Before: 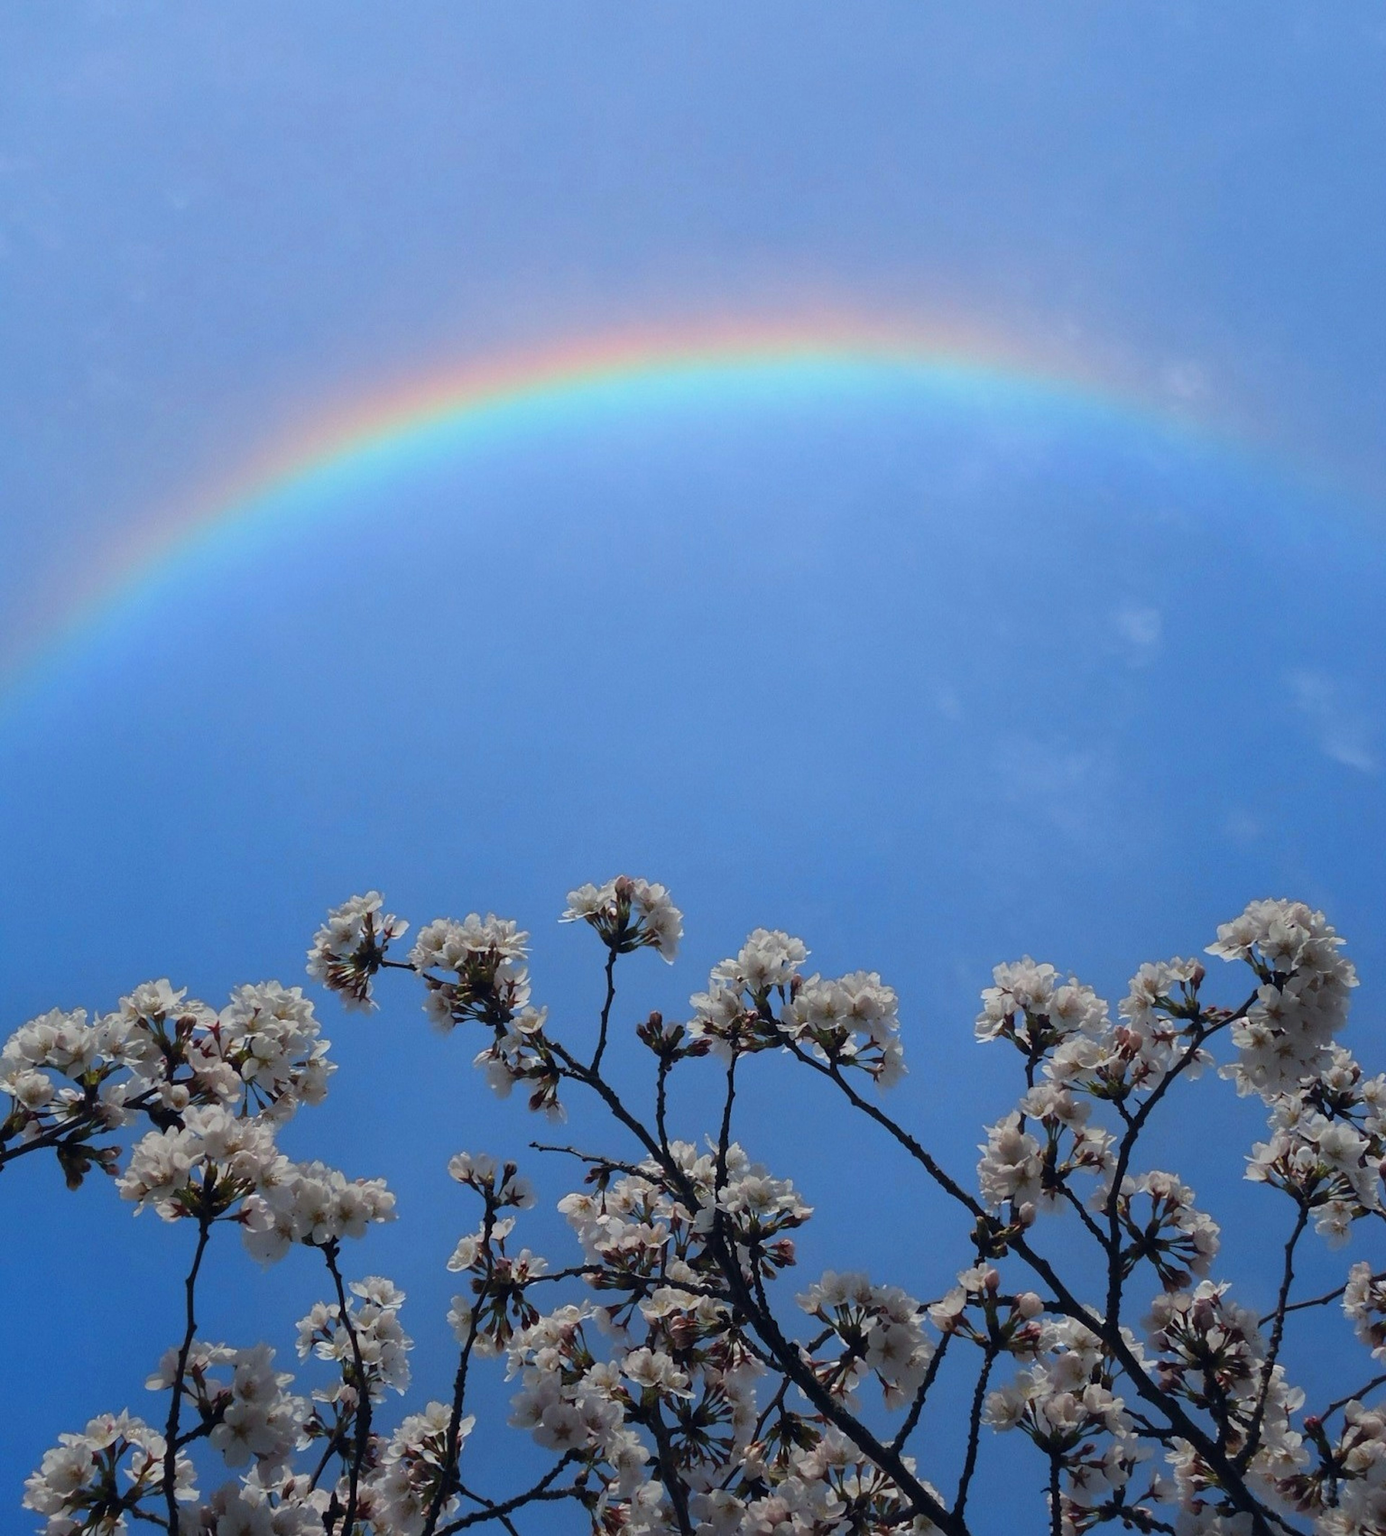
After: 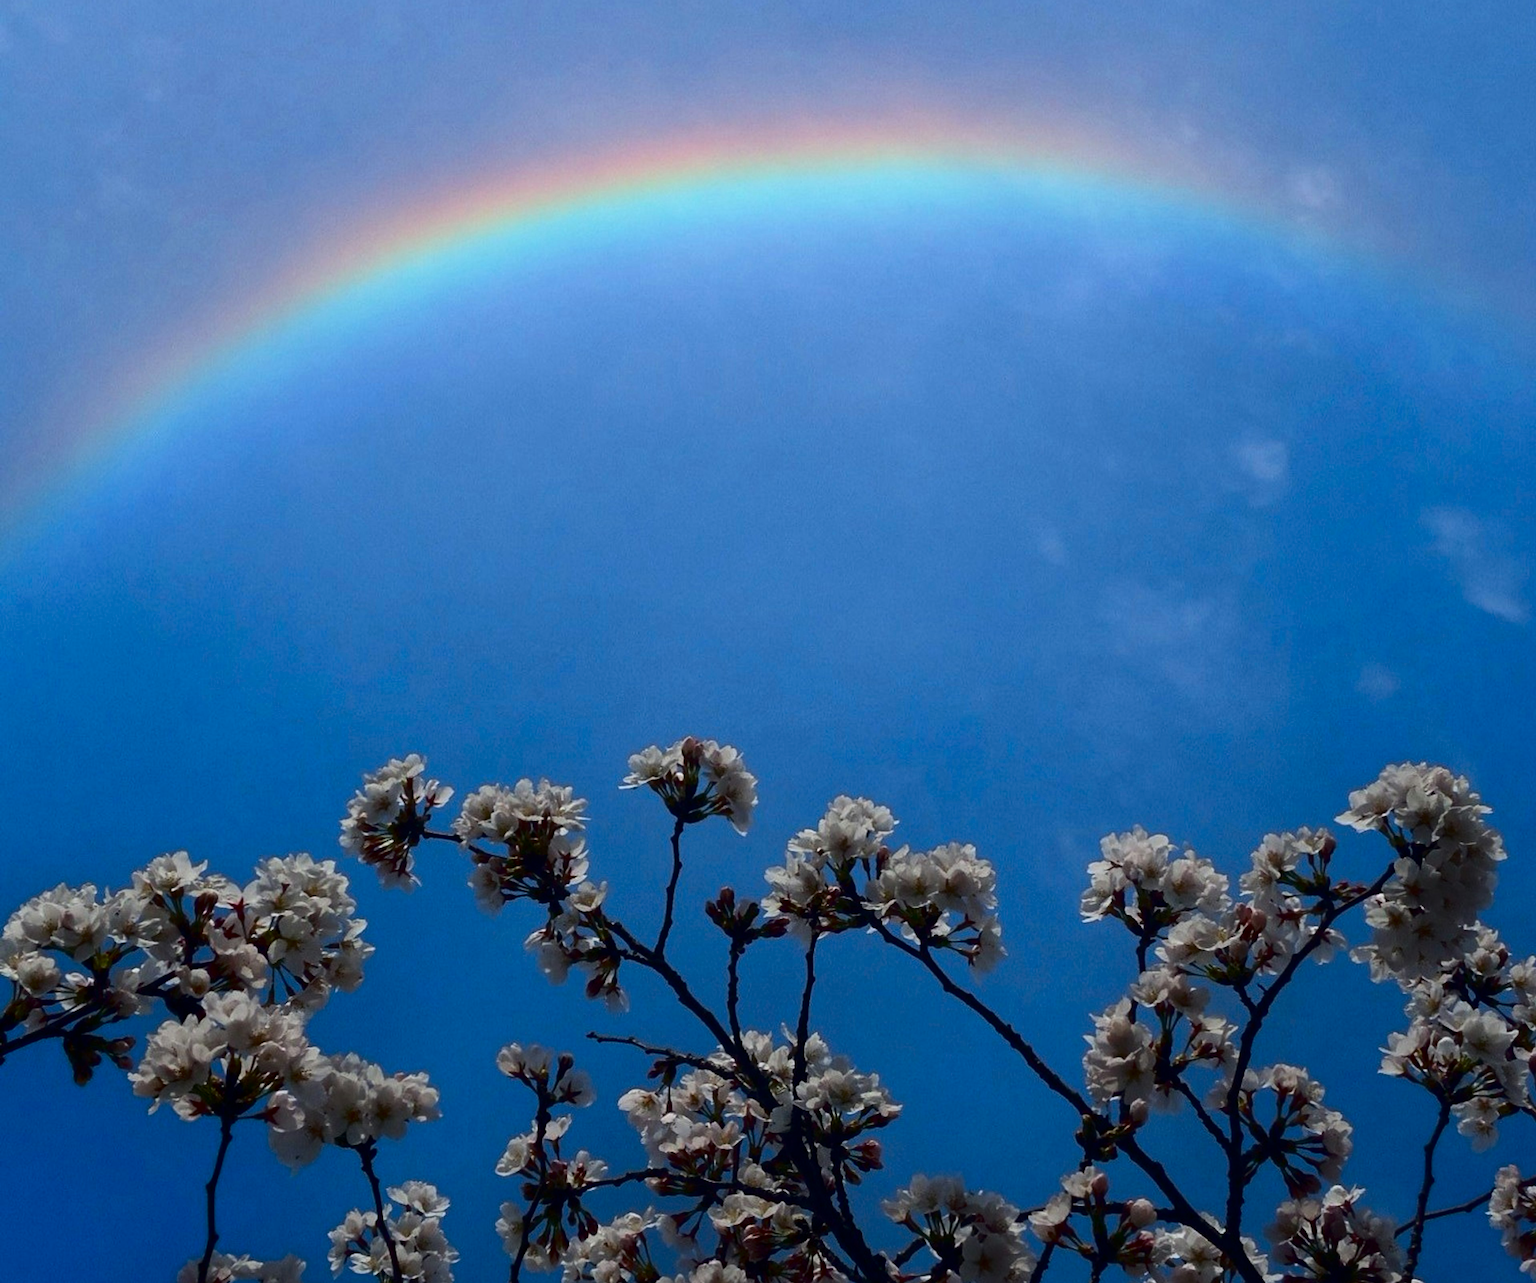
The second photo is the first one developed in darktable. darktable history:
contrast brightness saturation: contrast 0.193, brightness -0.238, saturation 0.109
exposure: compensate exposure bias true, compensate highlight preservation false
crop: top 13.738%, bottom 10.861%
